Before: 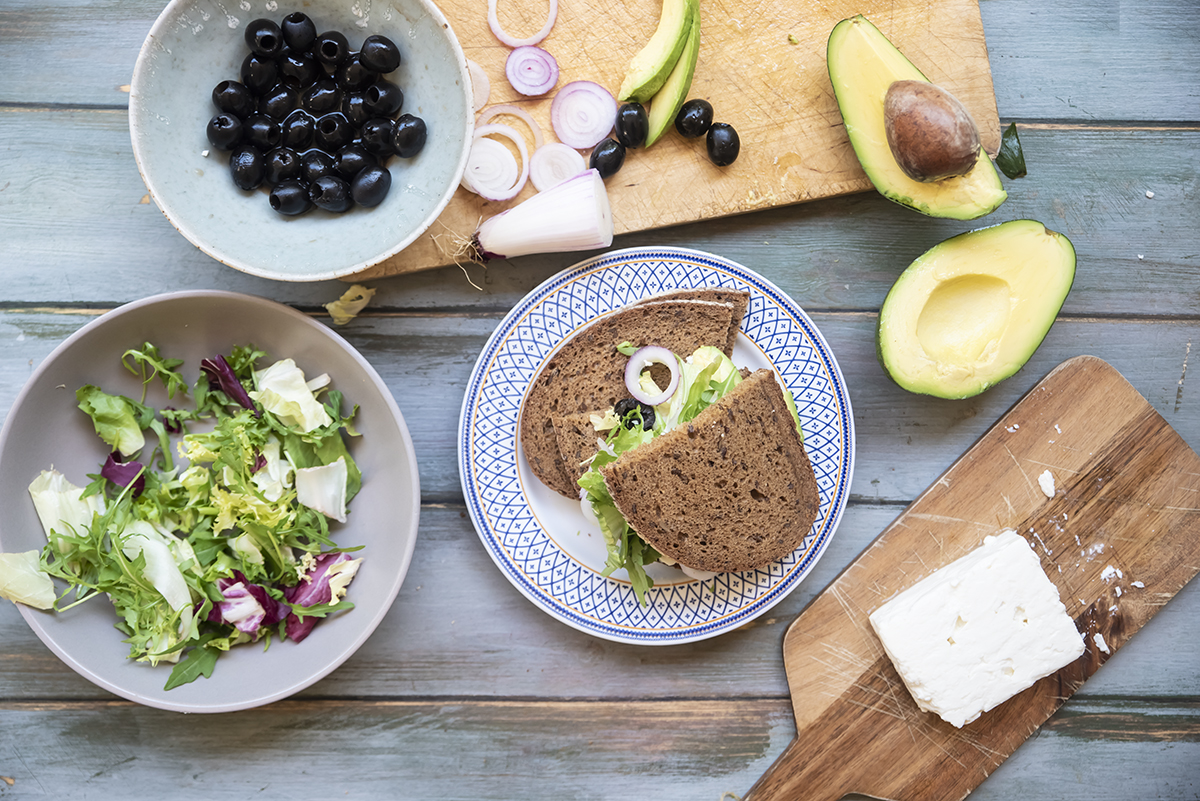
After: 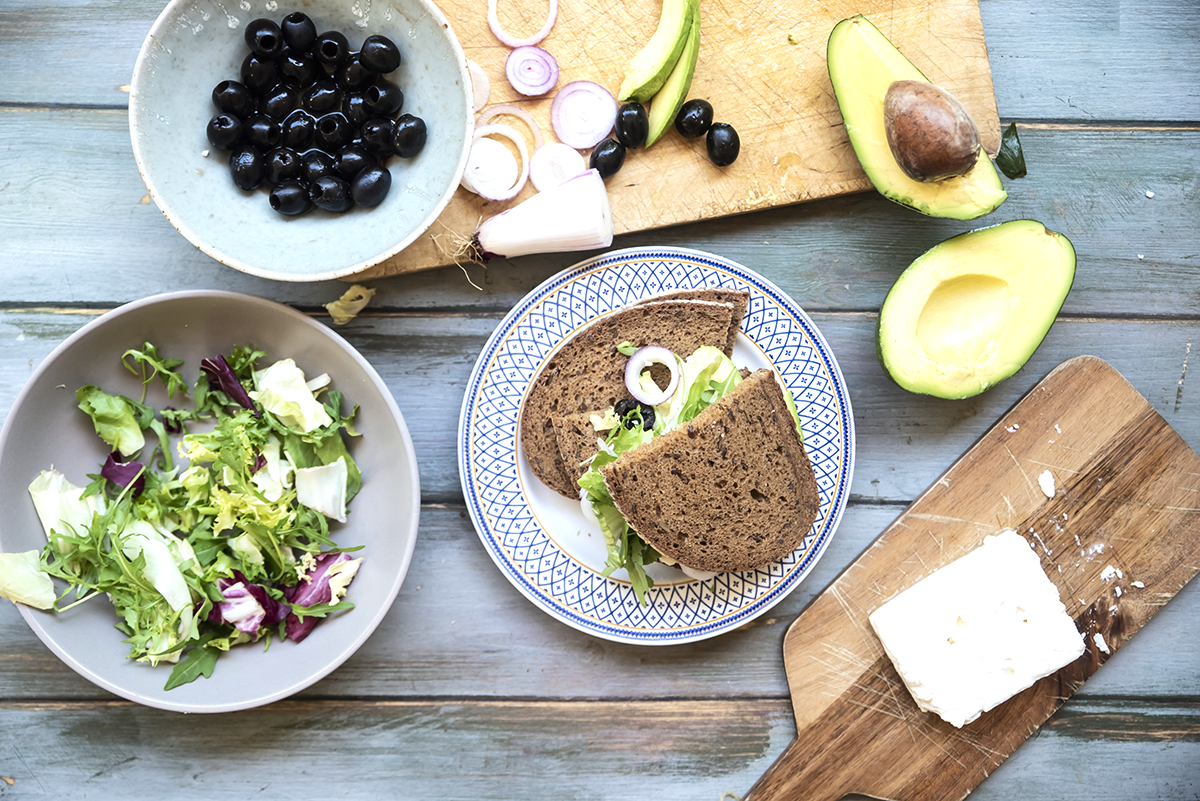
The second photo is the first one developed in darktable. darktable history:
white balance: red 0.978, blue 0.999
tone equalizer: -8 EV -0.417 EV, -7 EV -0.389 EV, -6 EV -0.333 EV, -5 EV -0.222 EV, -3 EV 0.222 EV, -2 EV 0.333 EV, -1 EV 0.389 EV, +0 EV 0.417 EV, edges refinement/feathering 500, mask exposure compensation -1.57 EV, preserve details no
